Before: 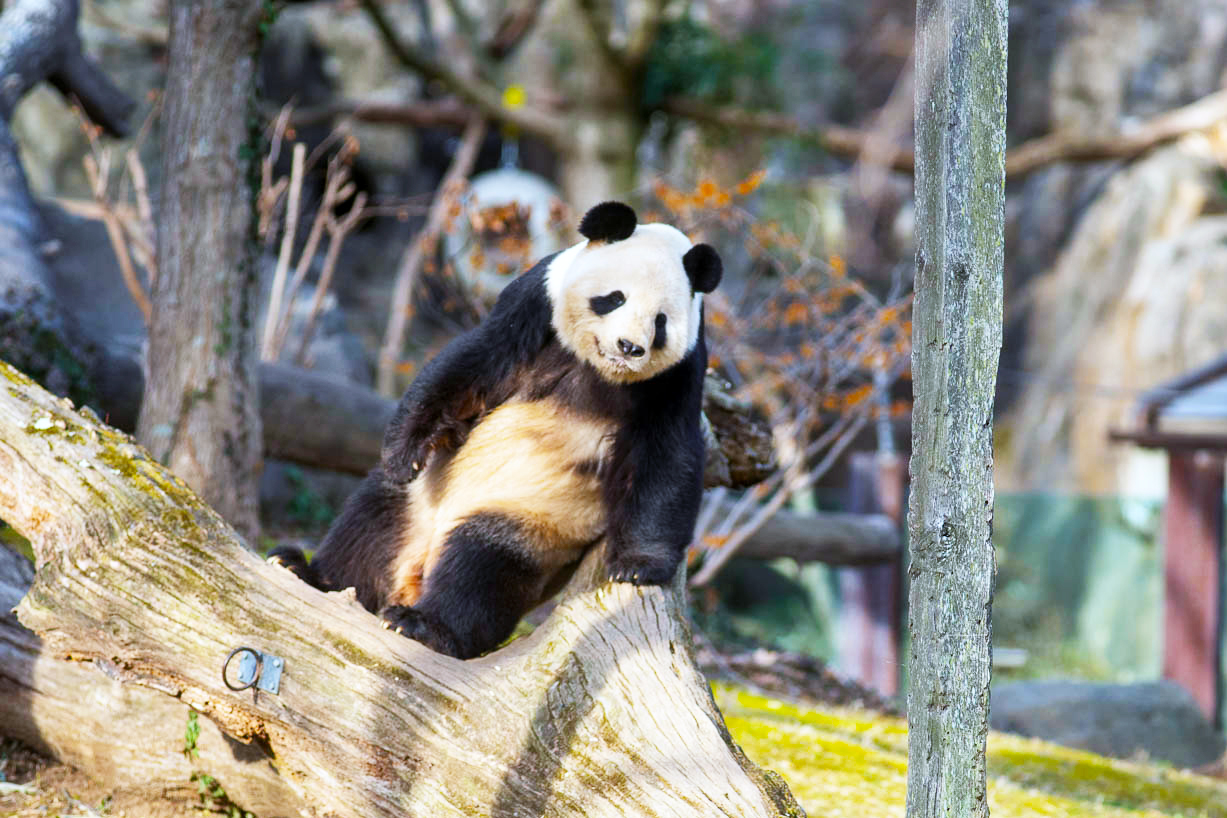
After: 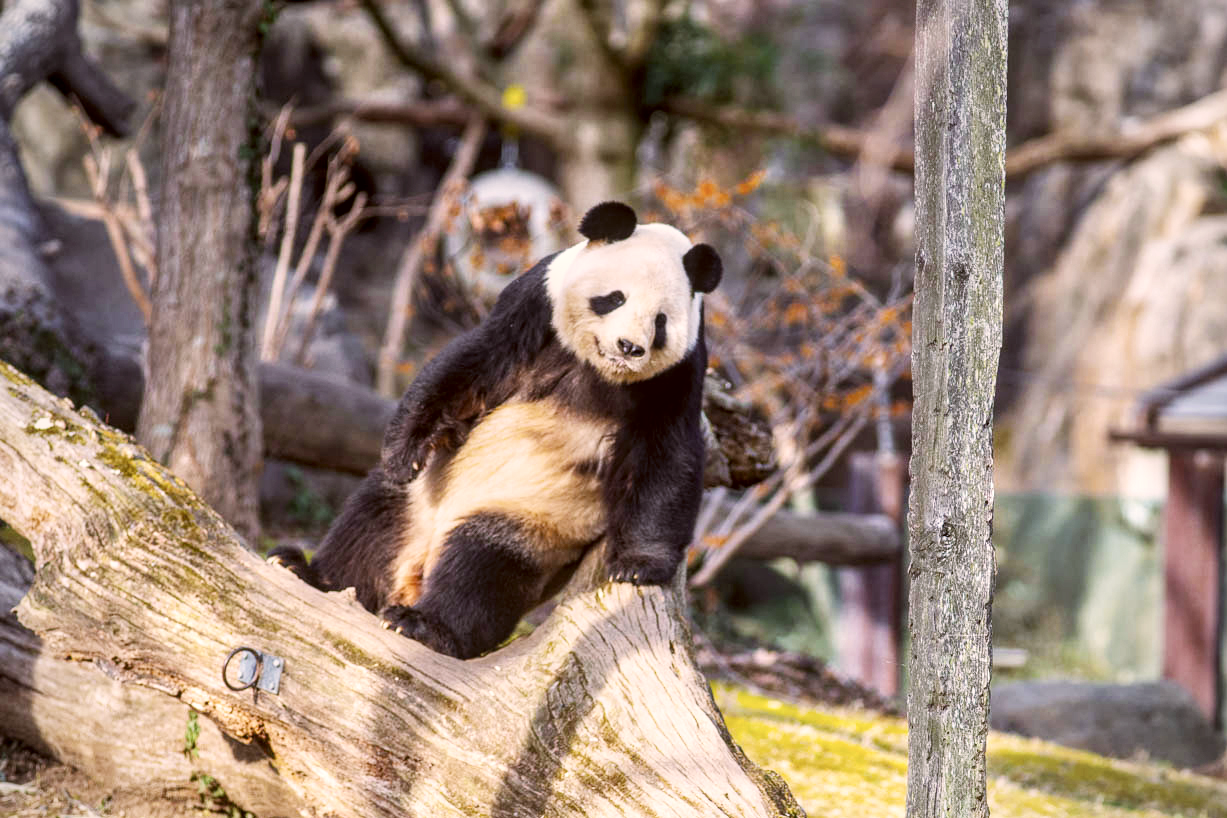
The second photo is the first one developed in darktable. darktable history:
local contrast: on, module defaults
vignetting: fall-off radius 94.43%, brightness -0.575, unbound false
color correction: highlights a* 10.18, highlights b* 9.67, shadows a* 8.03, shadows b* 7.92, saturation 0.774
